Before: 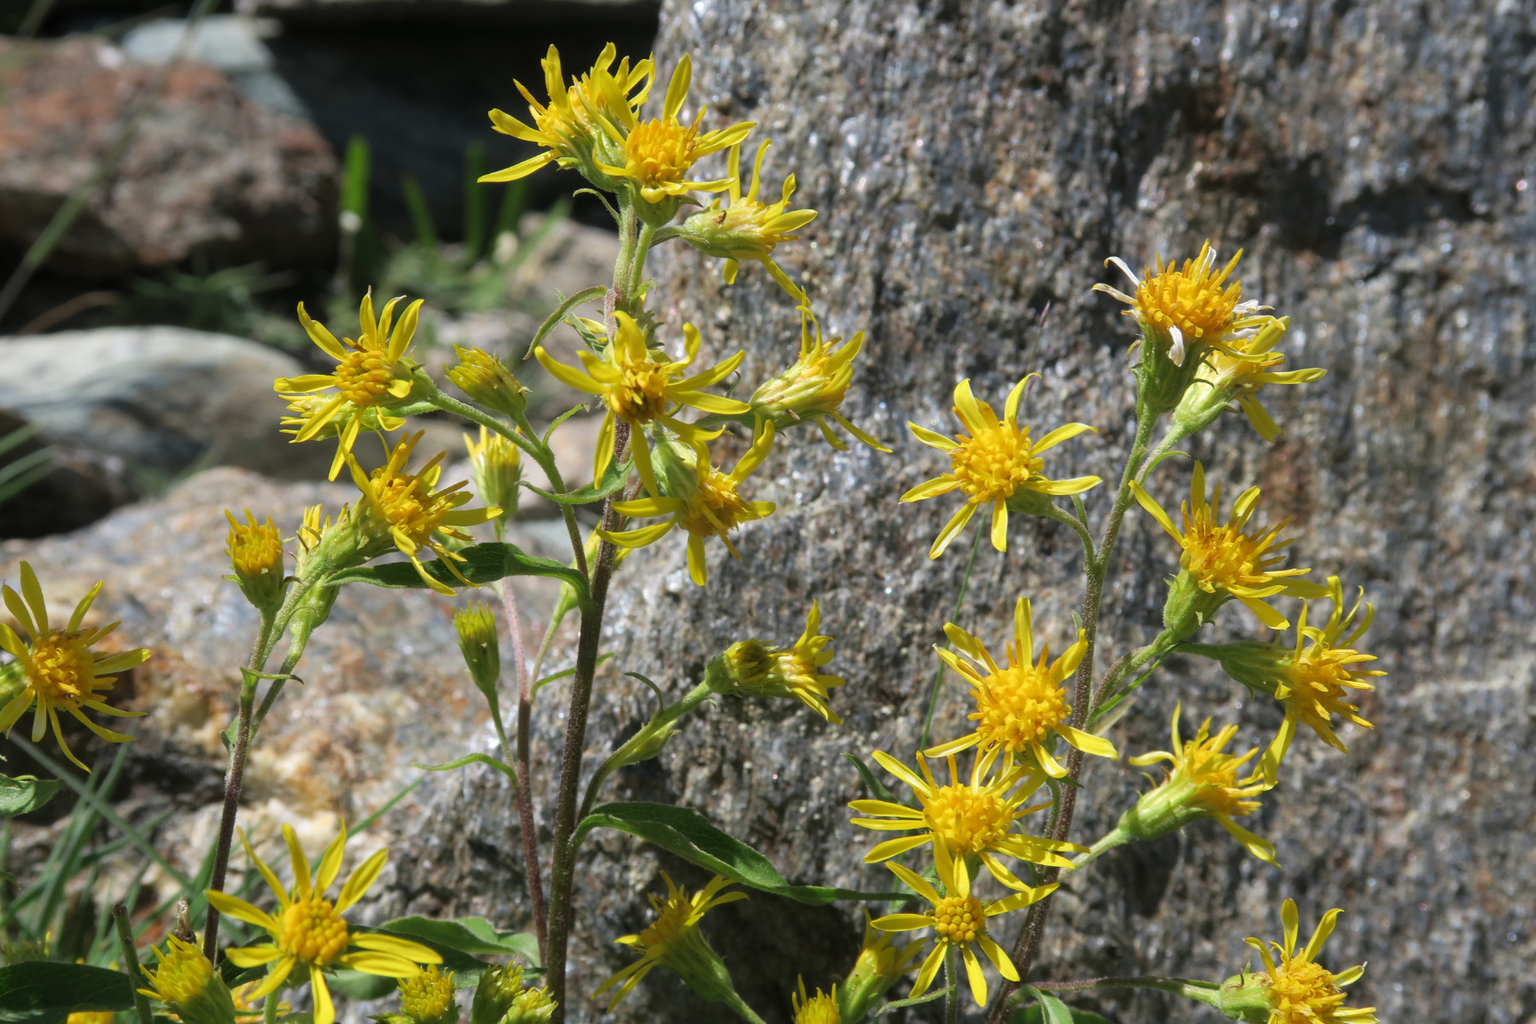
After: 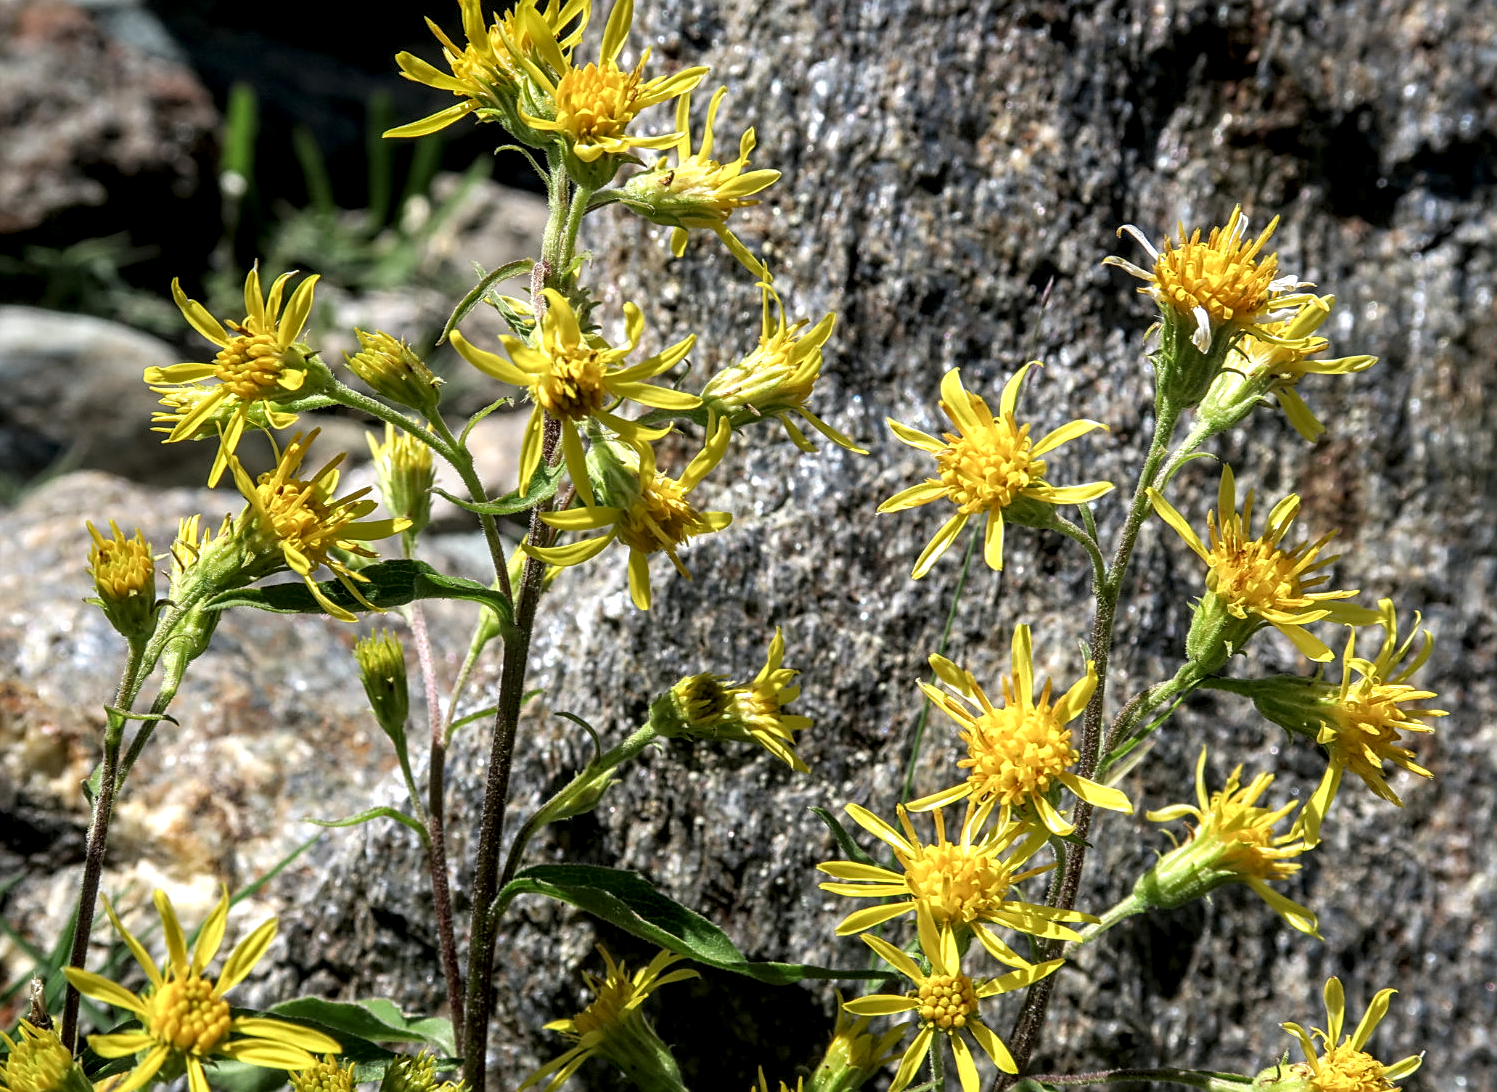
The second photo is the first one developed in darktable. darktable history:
local contrast: highlights 19%, detail 185%
sharpen: on, module defaults
crop: left 9.842%, top 6.344%, right 6.962%, bottom 2.585%
